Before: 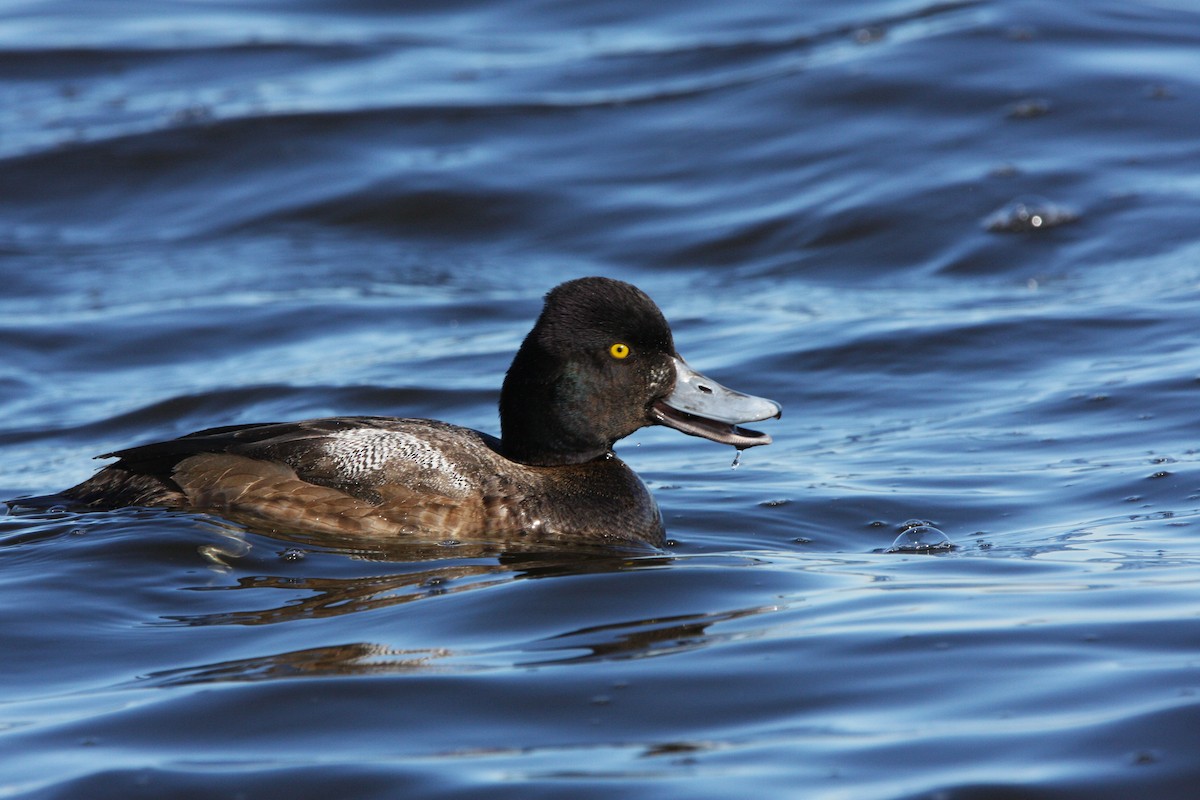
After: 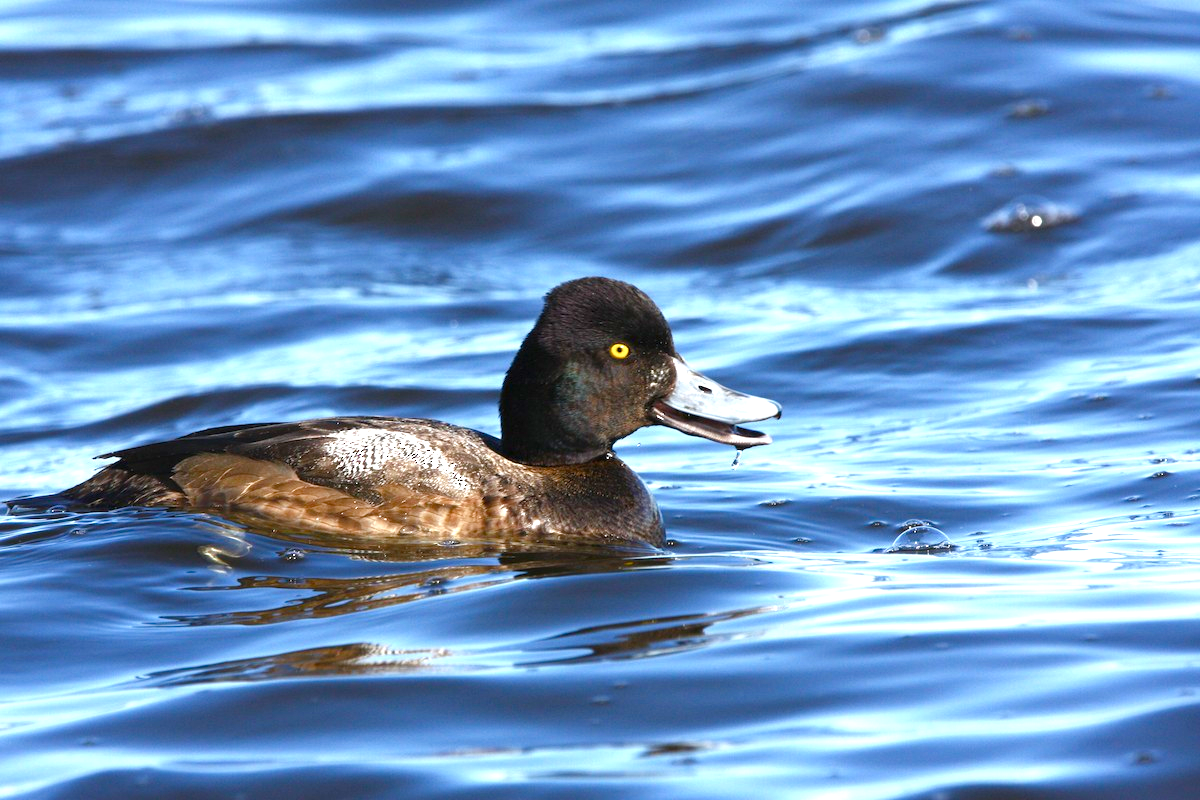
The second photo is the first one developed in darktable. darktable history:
exposure: black level correction 0, exposure 0.7 EV, compensate highlight preservation false
color balance rgb: perceptual saturation grading › global saturation 25%, perceptual saturation grading › highlights -50%, perceptual saturation grading › shadows 30%, perceptual brilliance grading › global brilliance 12%, global vibrance 20%
